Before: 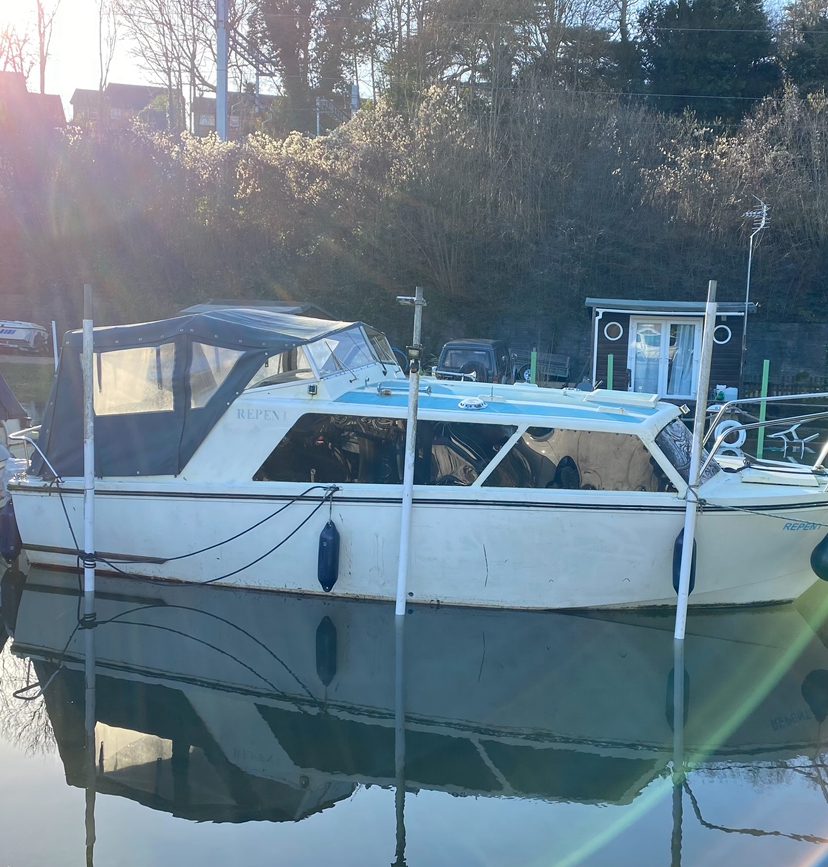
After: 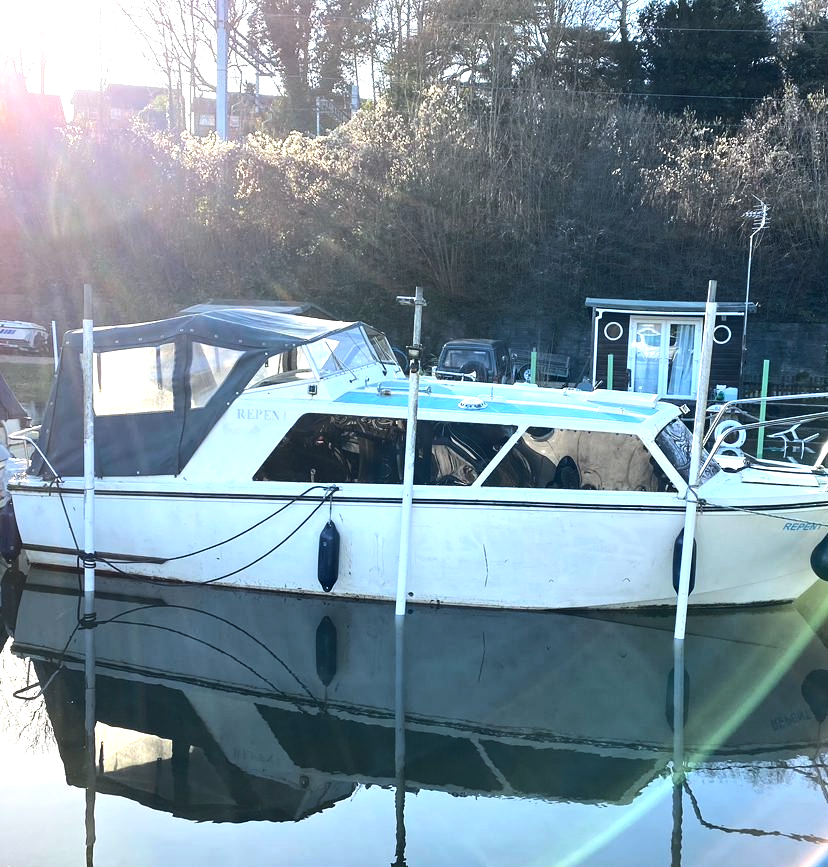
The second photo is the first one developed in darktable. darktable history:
tone equalizer: -8 EV -1.06 EV, -7 EV -1.01 EV, -6 EV -0.838 EV, -5 EV -0.562 EV, -3 EV 0.601 EV, -2 EV 0.885 EV, -1 EV 0.987 EV, +0 EV 1.07 EV, edges refinement/feathering 500, mask exposure compensation -1.57 EV, preserve details no
